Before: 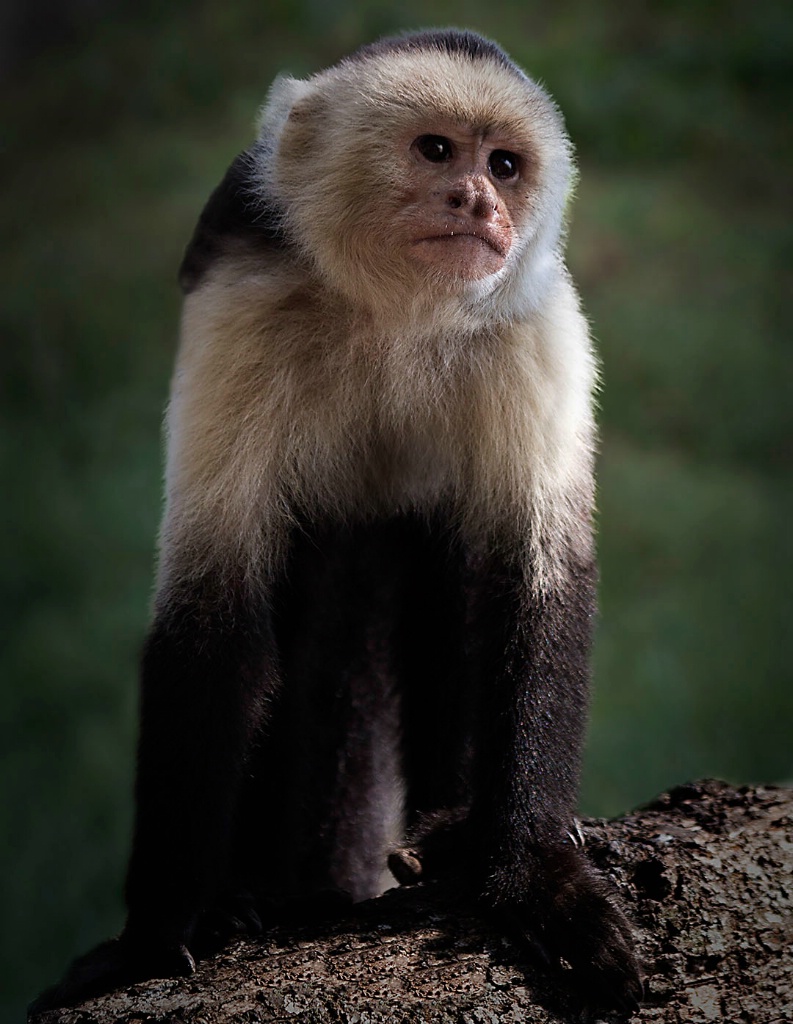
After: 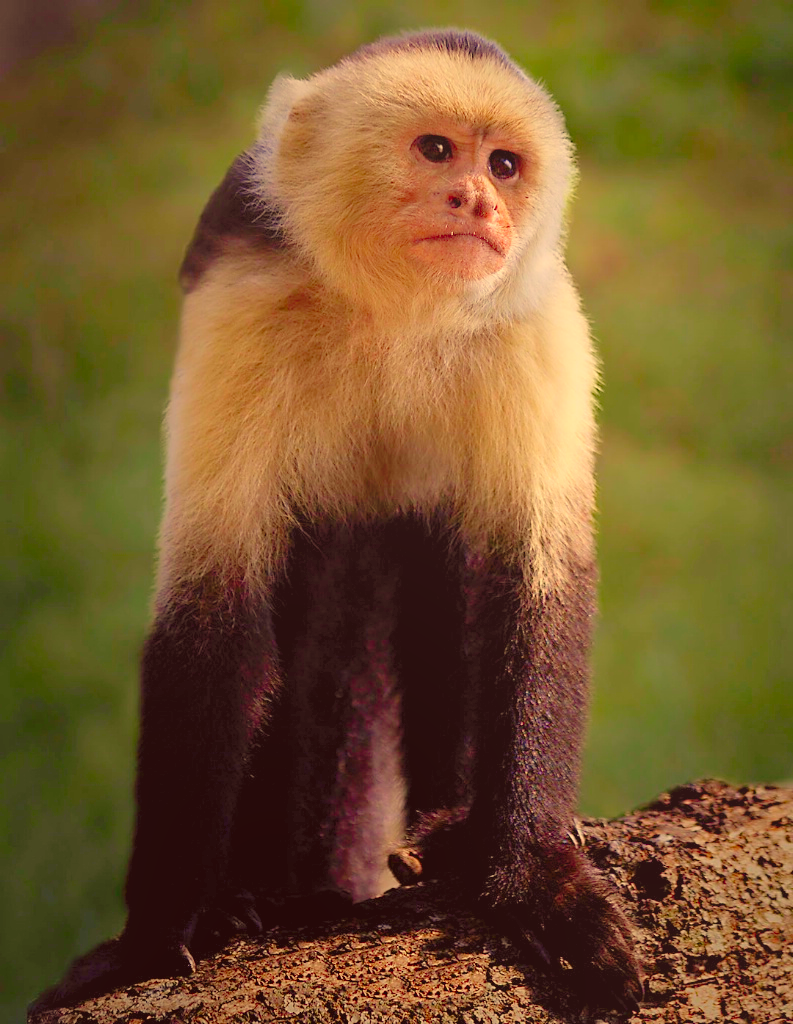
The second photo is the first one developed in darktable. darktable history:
local contrast: detail 72%
levels: levels [0.008, 0.318, 0.836]
color correction: highlights a* 9.95, highlights b* 38.4, shadows a* 14.47, shadows b* 3.16
